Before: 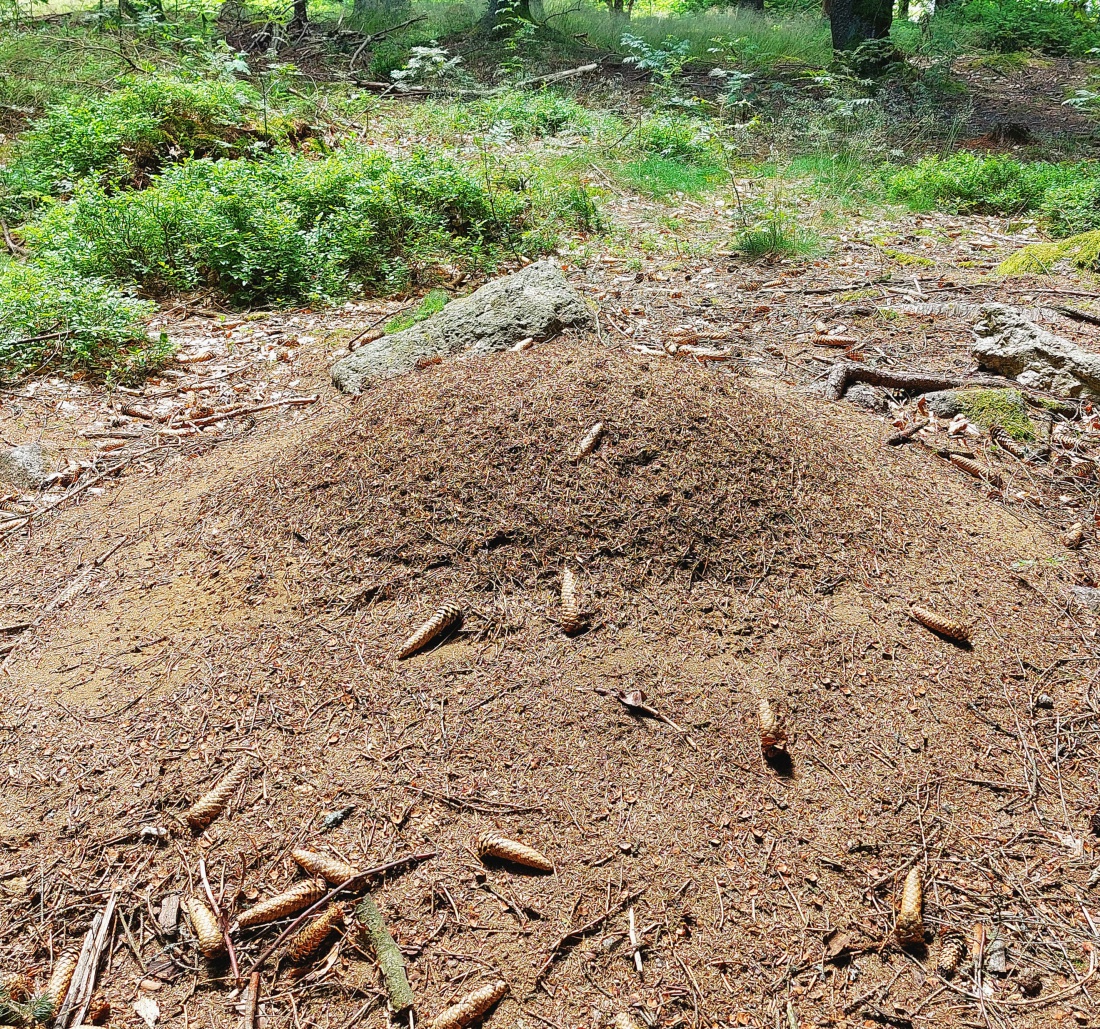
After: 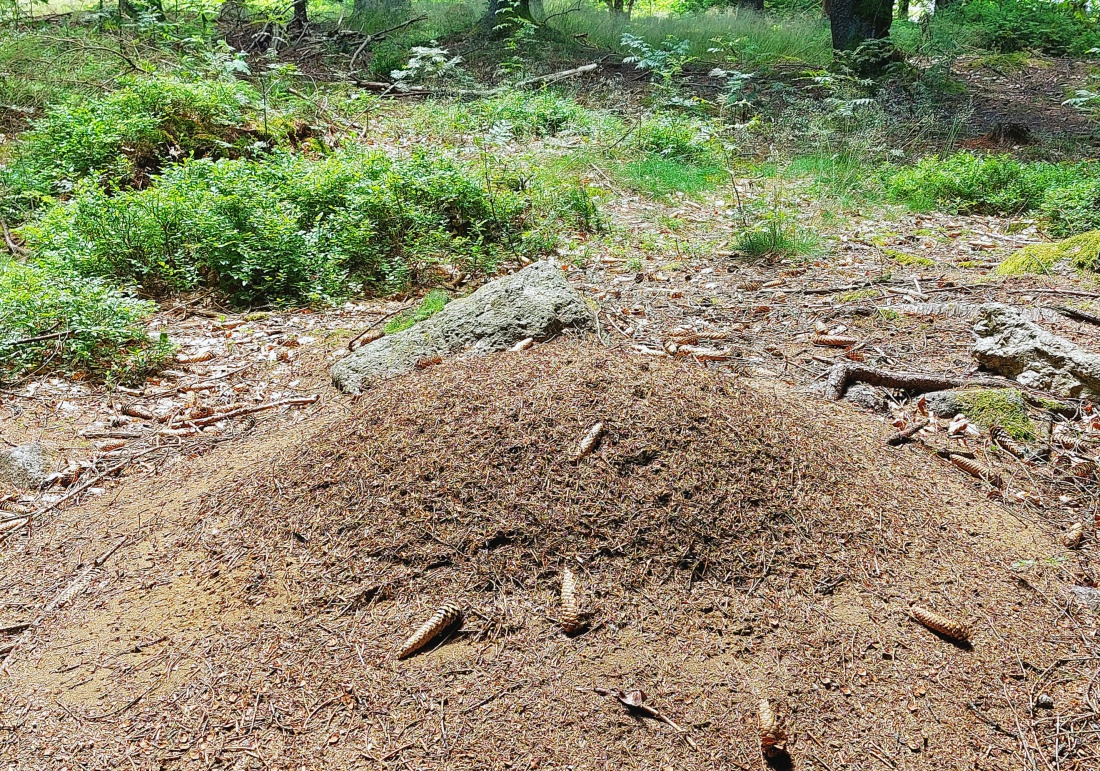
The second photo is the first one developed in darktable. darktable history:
crop: bottom 24.988%
white balance: red 0.988, blue 1.017
